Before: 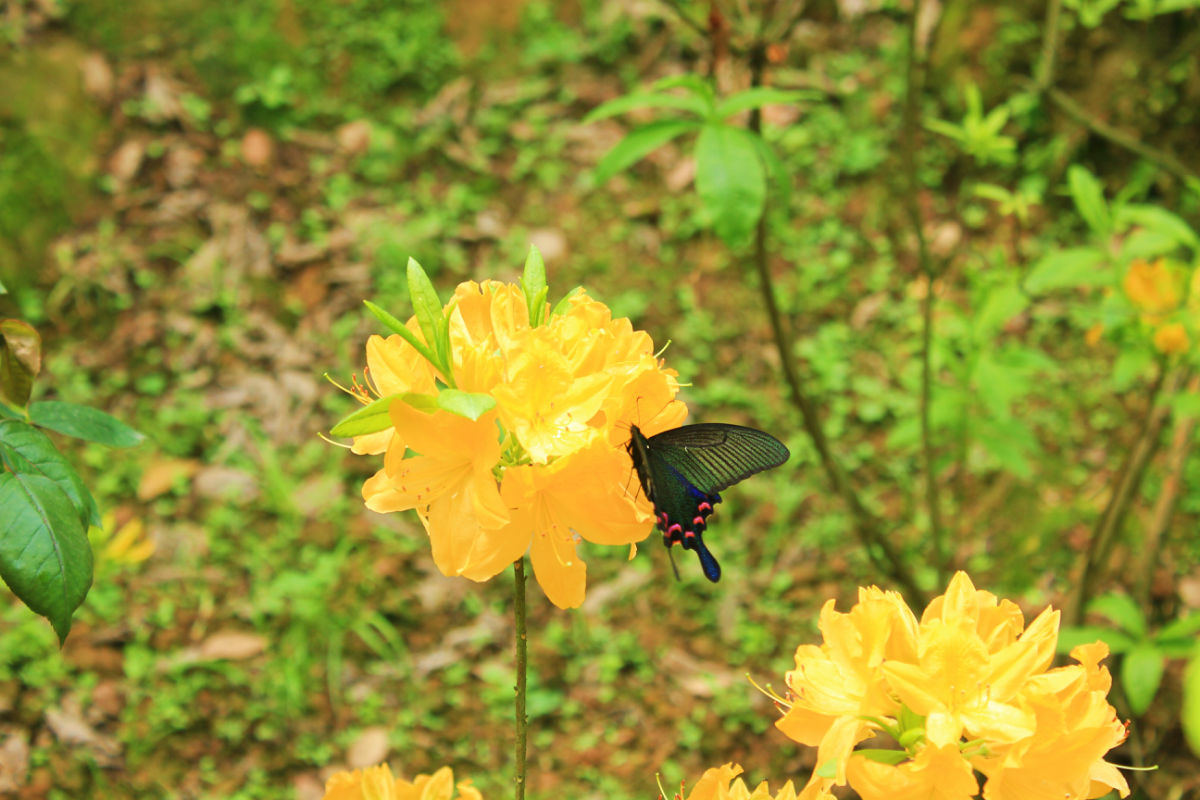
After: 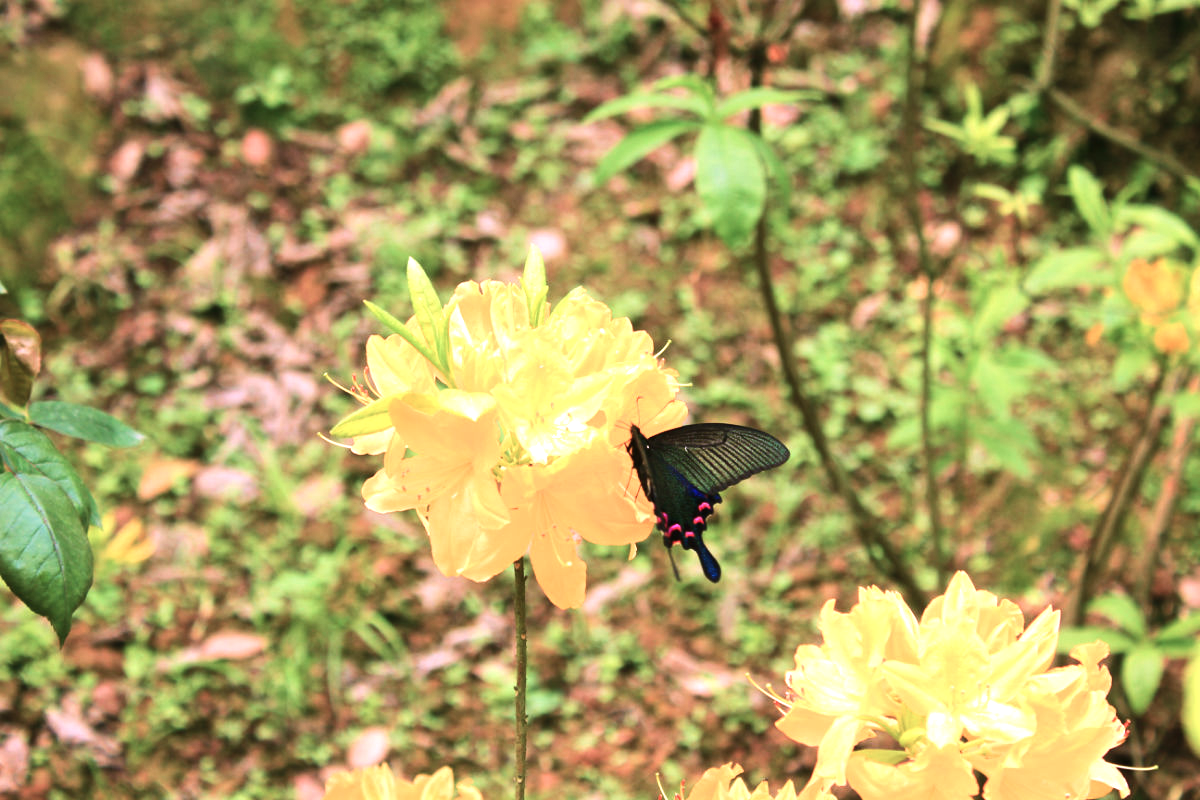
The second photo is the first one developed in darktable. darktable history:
color correction: highlights a* 15.03, highlights b* -25.07
tone equalizer: -8 EV -0.75 EV, -7 EV -0.7 EV, -6 EV -0.6 EV, -5 EV -0.4 EV, -3 EV 0.4 EV, -2 EV 0.6 EV, -1 EV 0.7 EV, +0 EV 0.75 EV, edges refinement/feathering 500, mask exposure compensation -1.57 EV, preserve details no
white balance: red 1.004, blue 1.024
